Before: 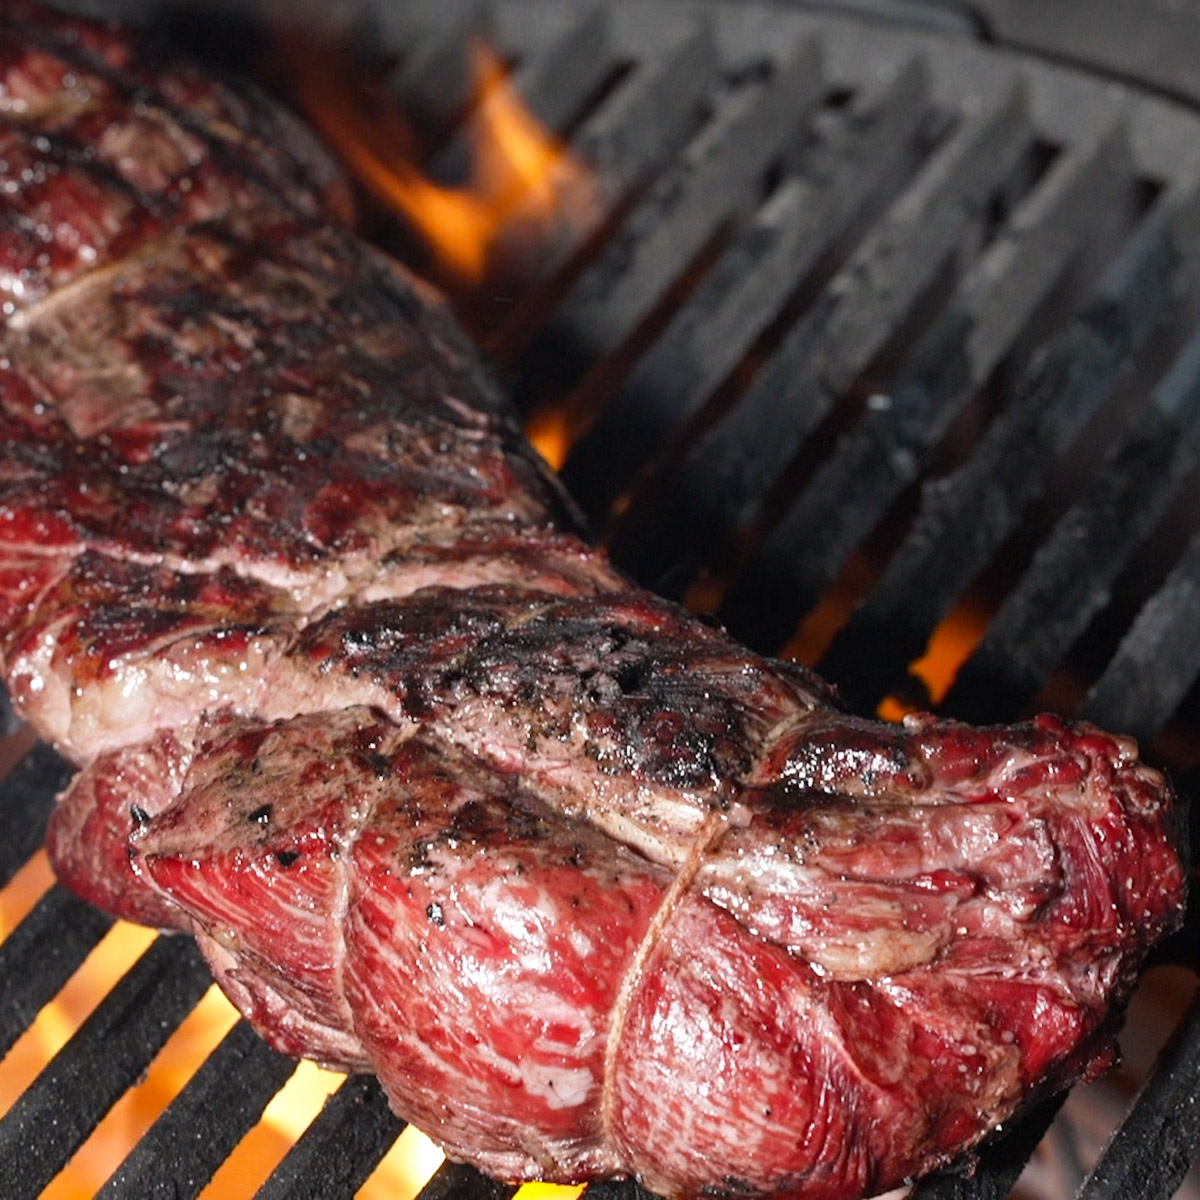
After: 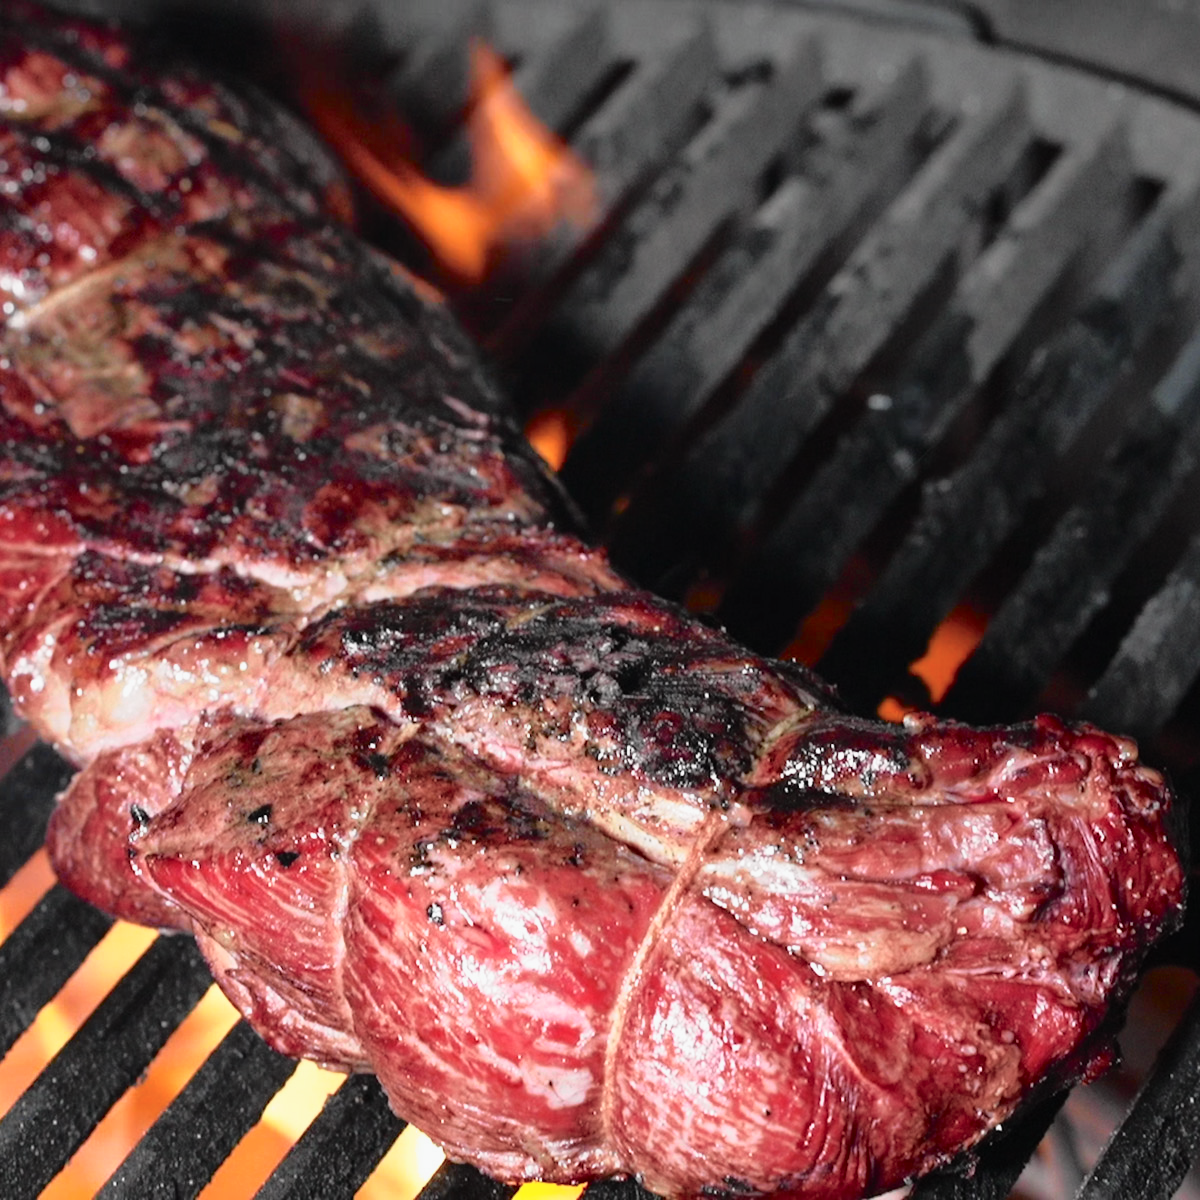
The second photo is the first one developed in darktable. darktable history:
tone curve: curves: ch0 [(0, 0.009) (0.105, 0.08) (0.195, 0.18) (0.283, 0.316) (0.384, 0.434) (0.485, 0.531) (0.638, 0.69) (0.81, 0.872) (1, 0.977)]; ch1 [(0, 0) (0.161, 0.092) (0.35, 0.33) (0.379, 0.401) (0.456, 0.469) (0.502, 0.5) (0.525, 0.514) (0.586, 0.617) (0.635, 0.655) (1, 1)]; ch2 [(0, 0) (0.371, 0.362) (0.437, 0.437) (0.48, 0.49) (0.53, 0.515) (0.56, 0.571) (0.622, 0.606) (1, 1)], color space Lab, independent channels, preserve colors none
